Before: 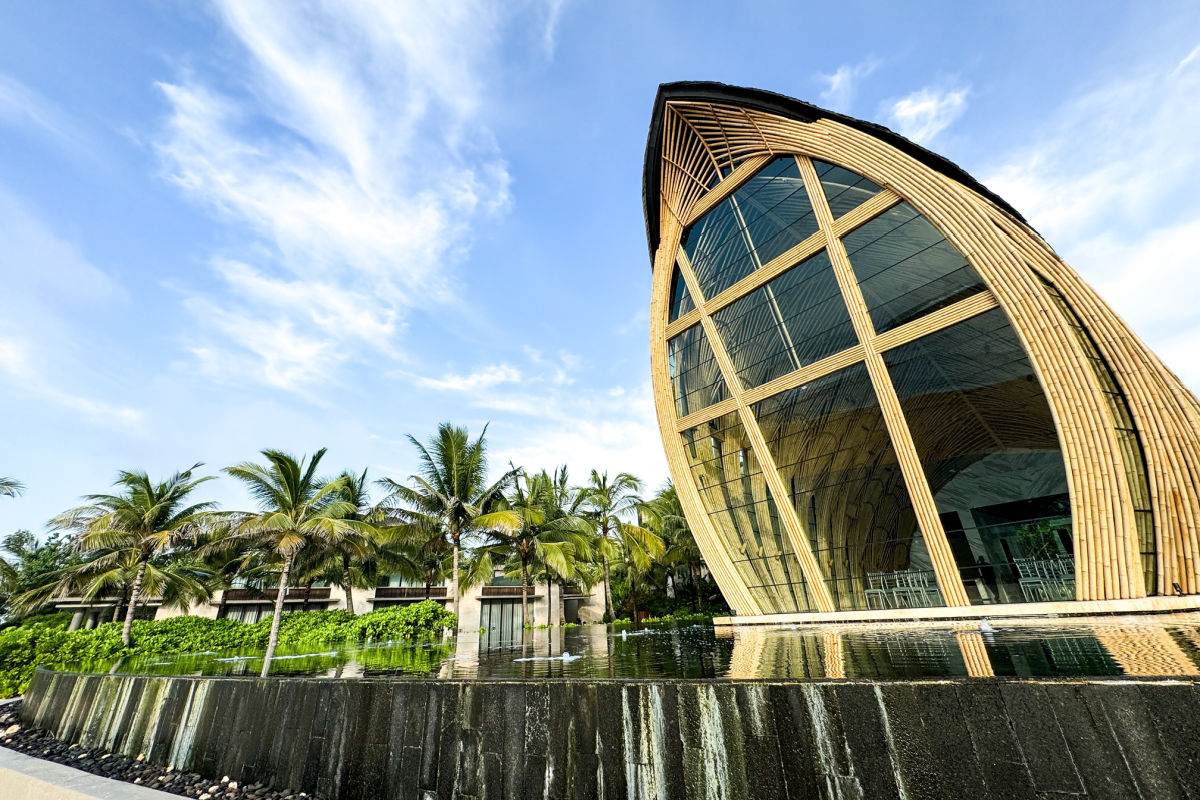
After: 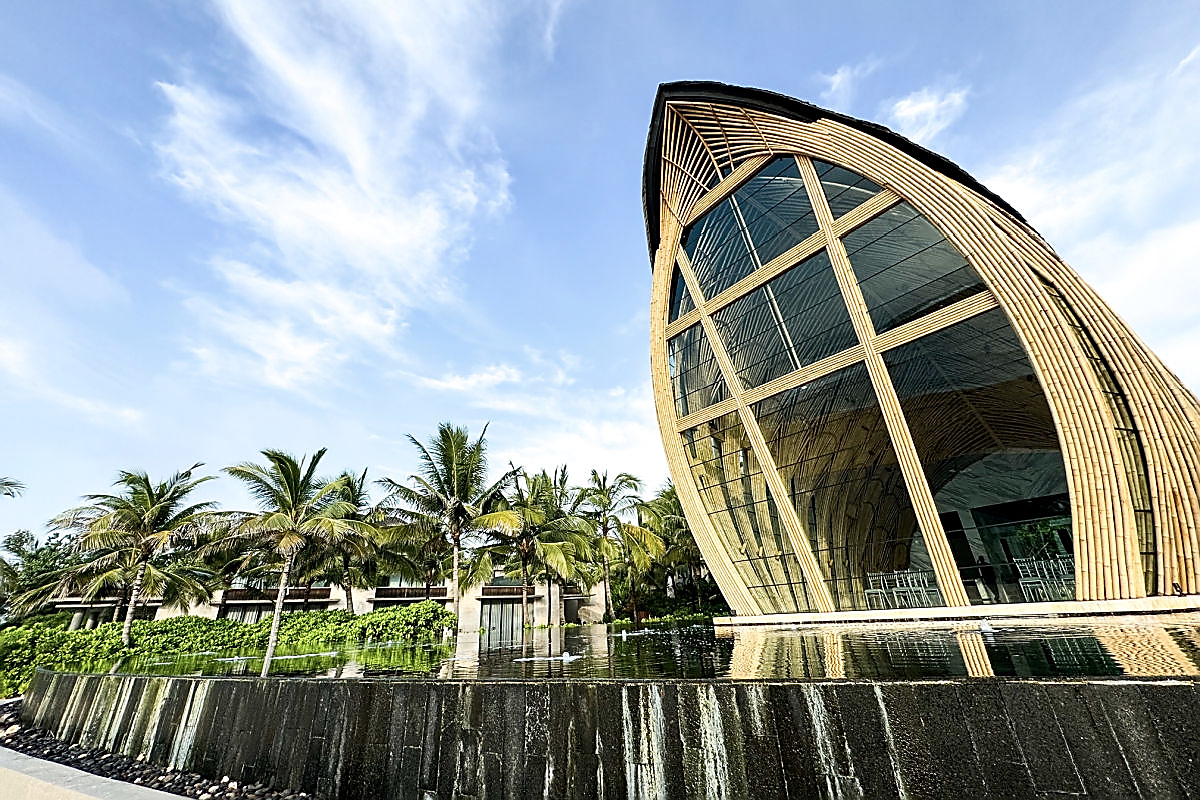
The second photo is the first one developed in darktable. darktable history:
contrast brightness saturation: contrast 0.111, saturation -0.167
sharpen: radius 1.373, amount 1.255, threshold 0.758
